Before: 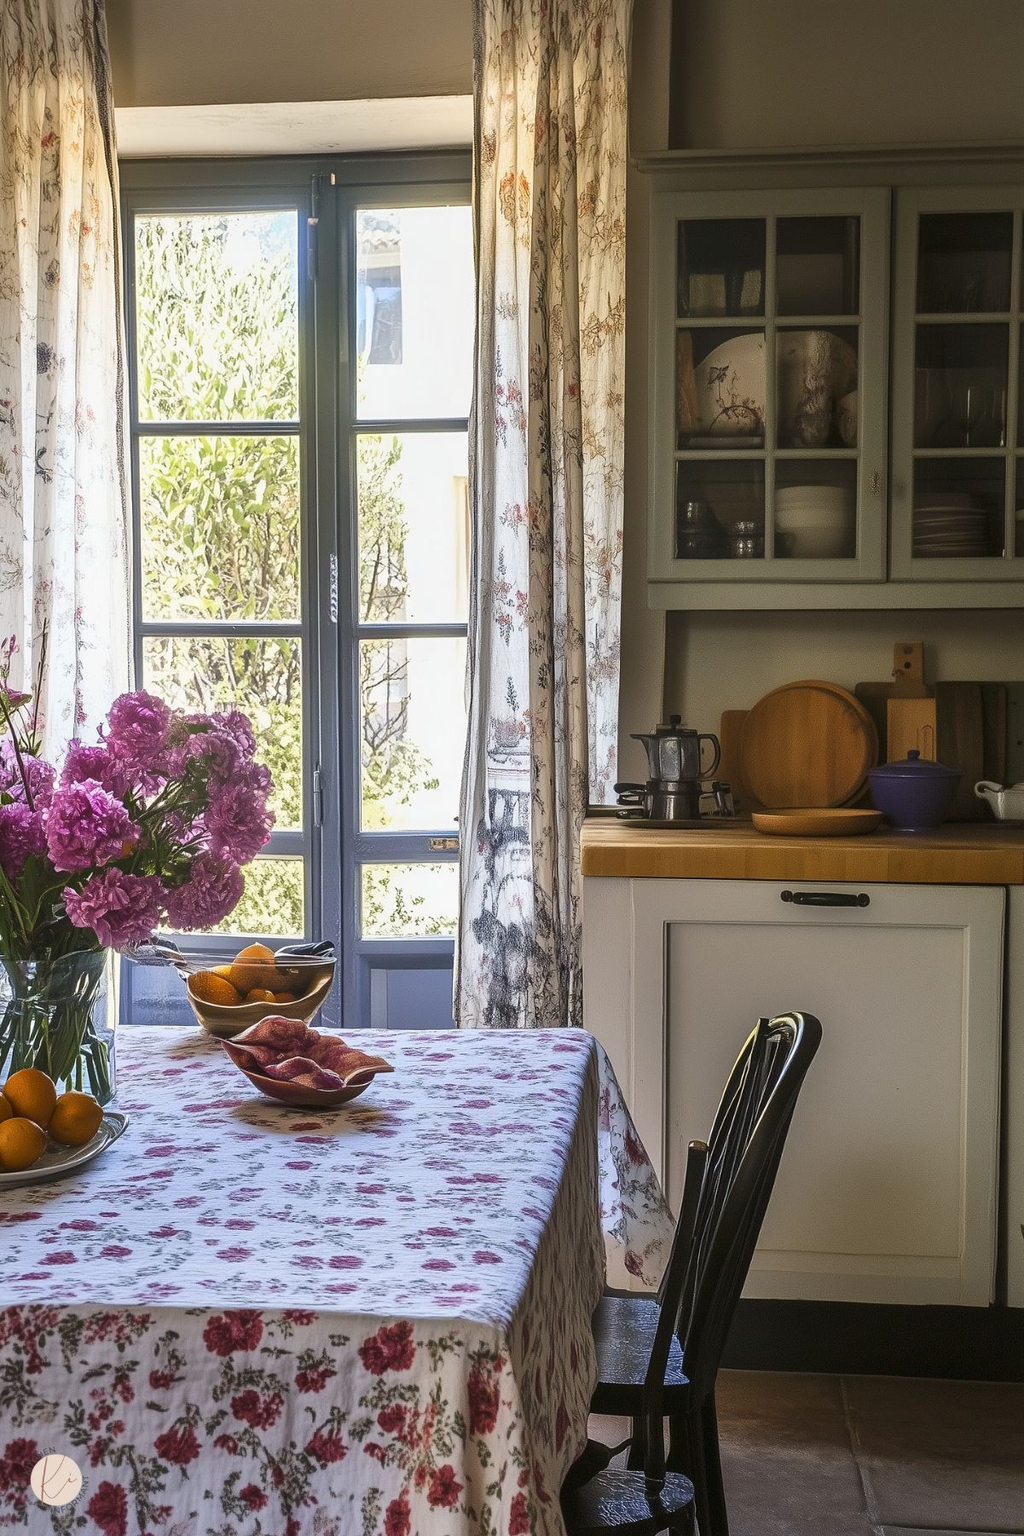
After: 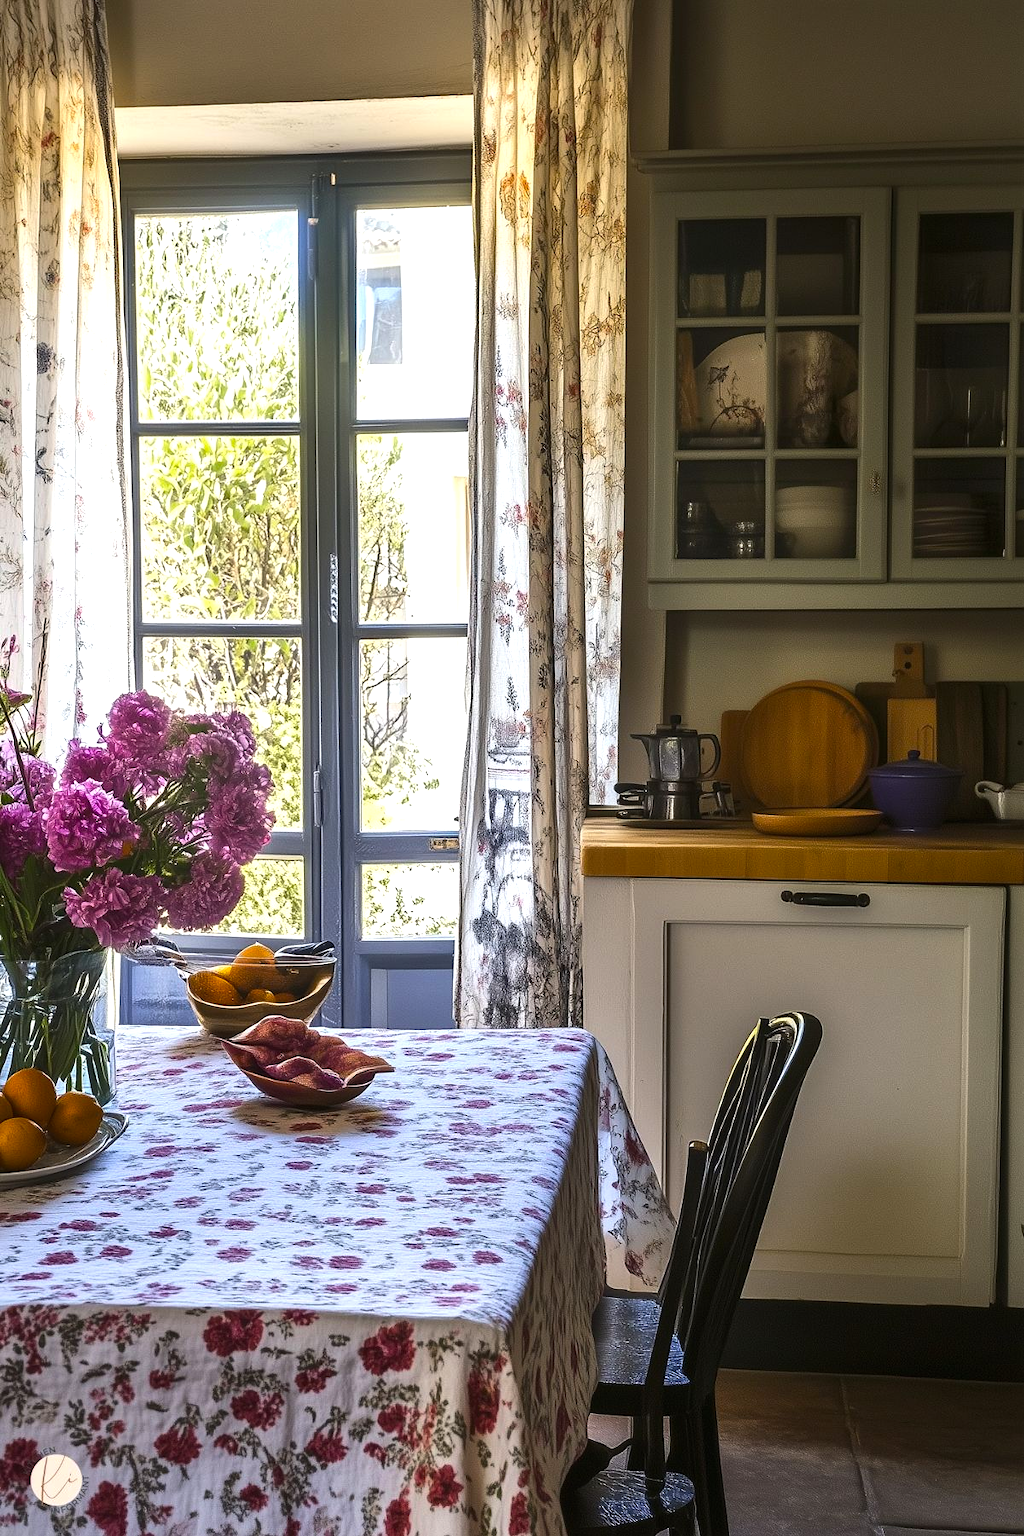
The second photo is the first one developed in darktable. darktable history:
local contrast: mode bilateral grid, contrast 10, coarseness 25, detail 111%, midtone range 0.2
color balance rgb: perceptual saturation grading › global saturation 25.431%, perceptual brilliance grading › global brilliance -17.223%, perceptual brilliance grading › highlights 28.559%
